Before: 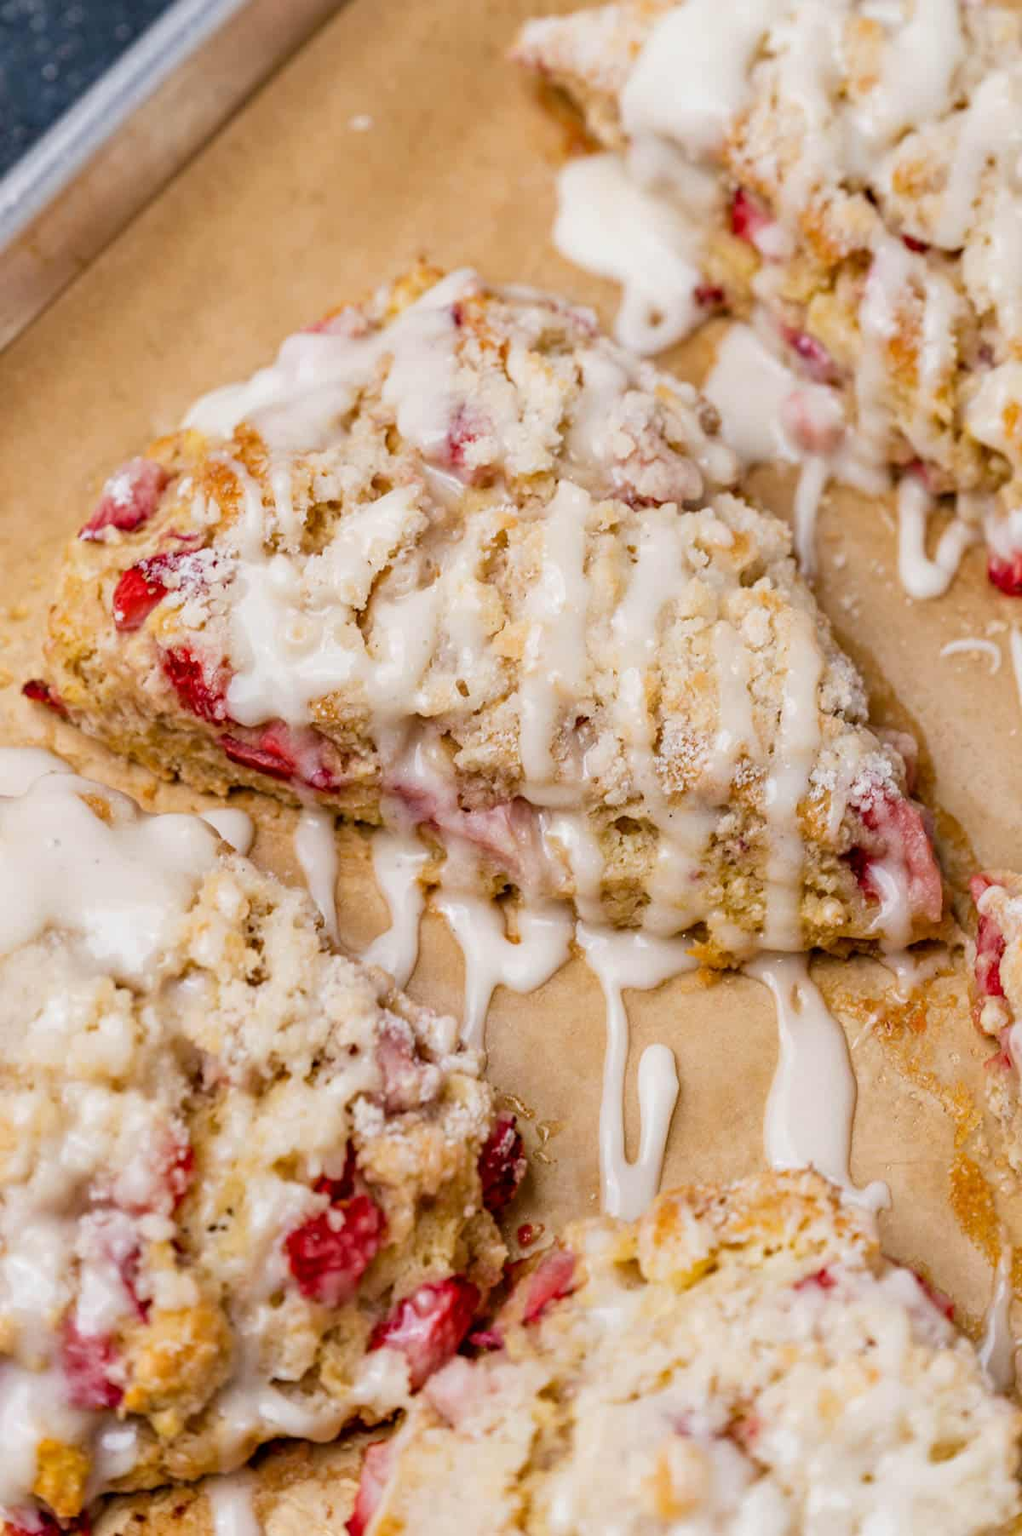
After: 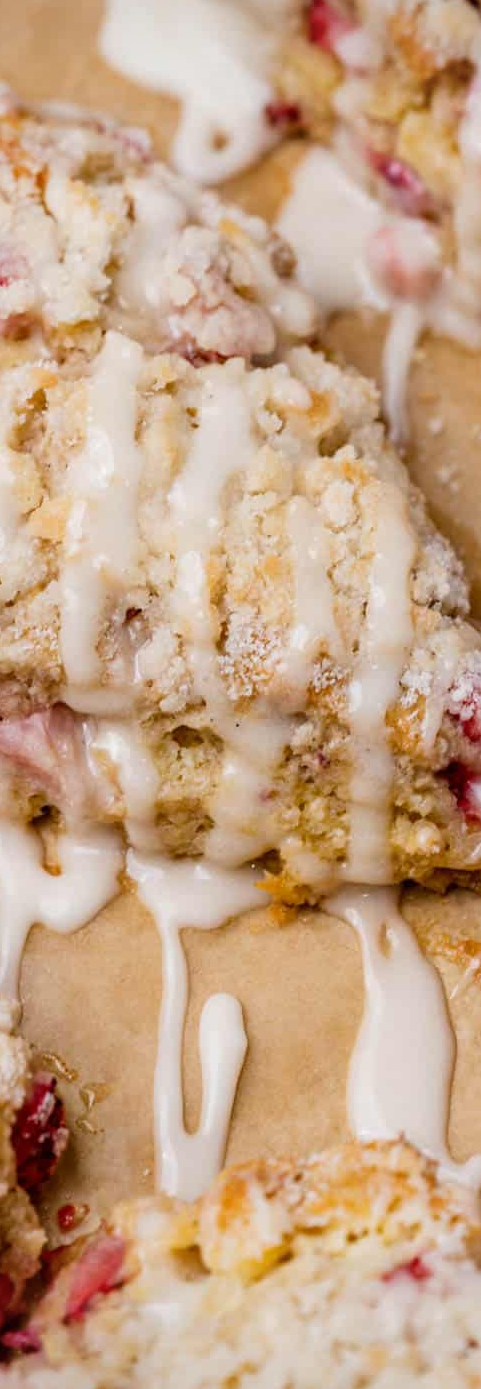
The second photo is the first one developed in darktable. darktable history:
crop: left 45.9%, top 12.95%, right 13.935%, bottom 10.006%
vignetting: fall-off radius 95.03%, brightness -0.575
